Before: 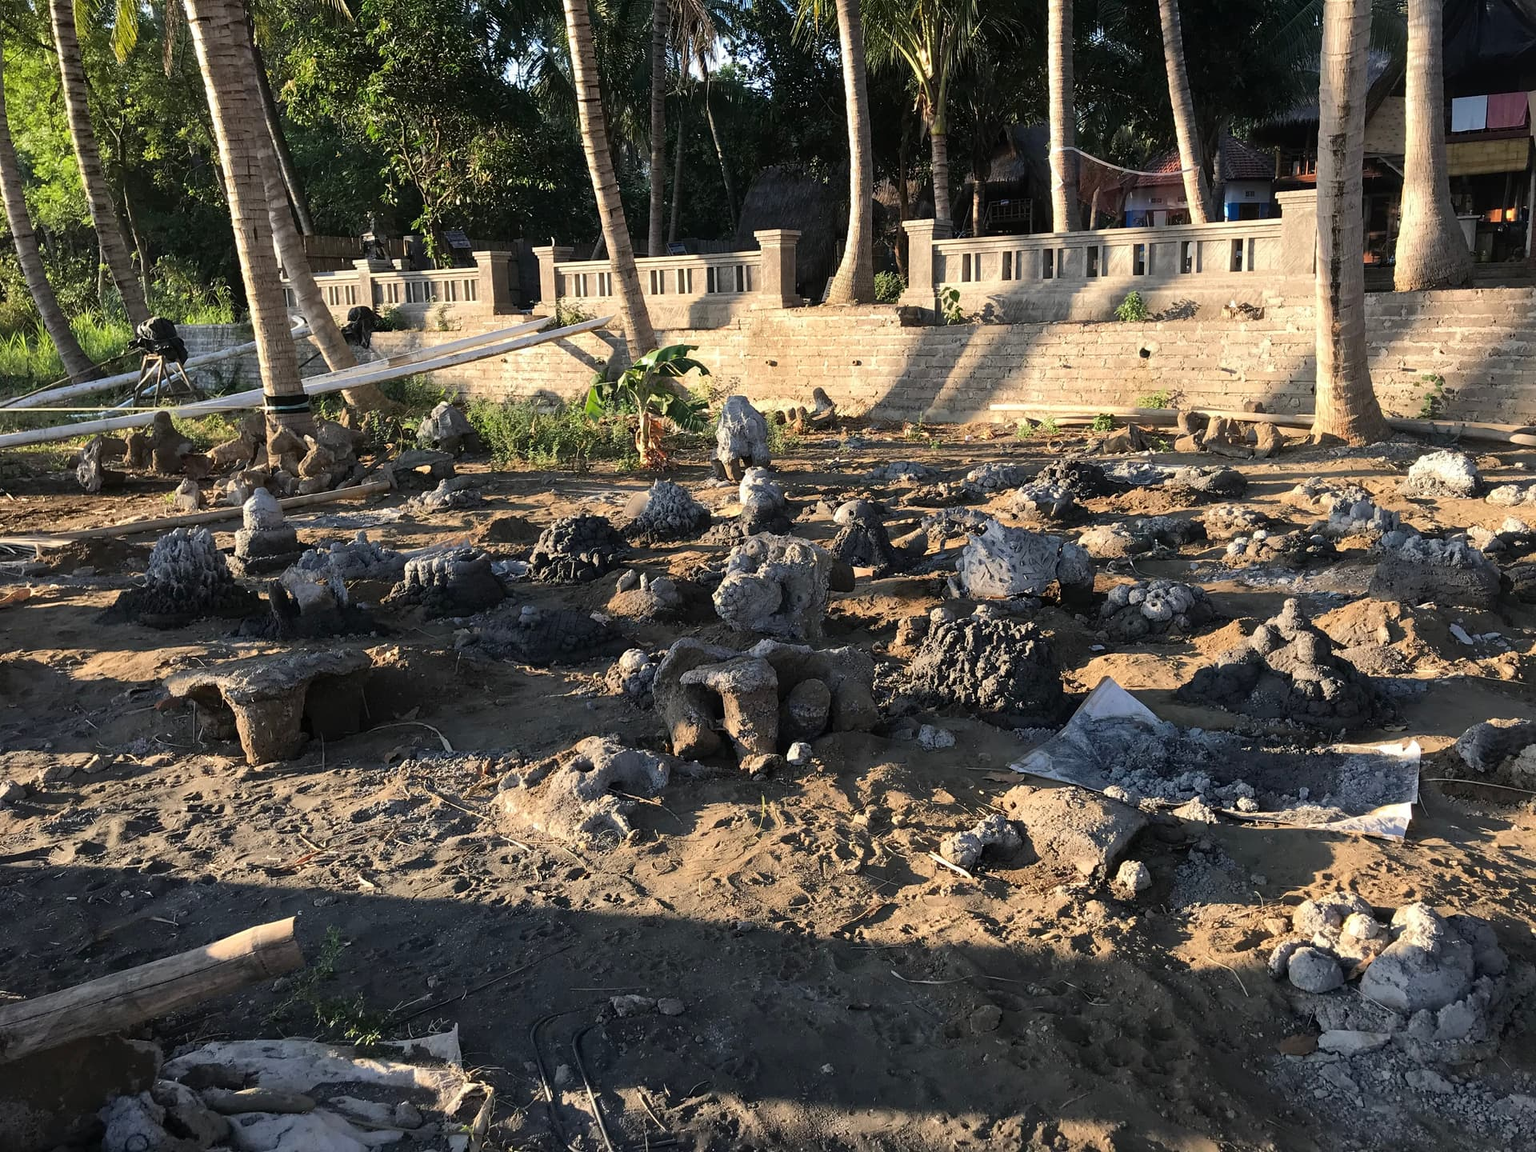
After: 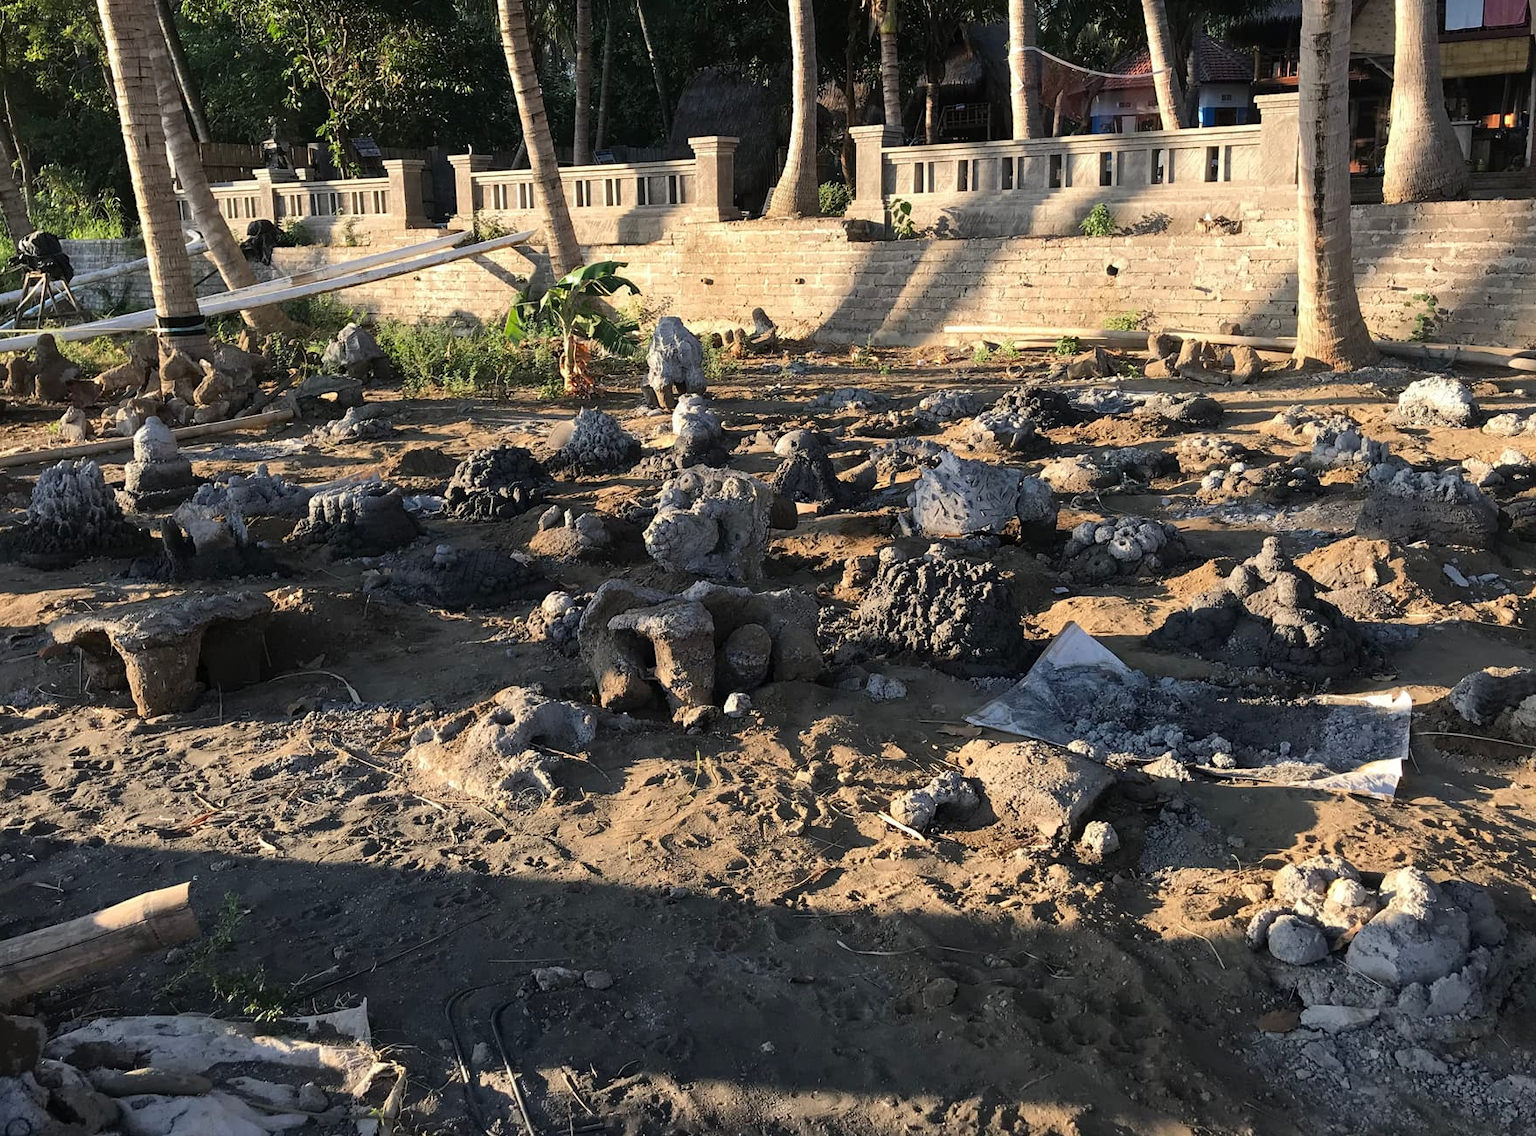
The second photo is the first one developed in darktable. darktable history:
crop and rotate: left 7.842%, top 9.074%
